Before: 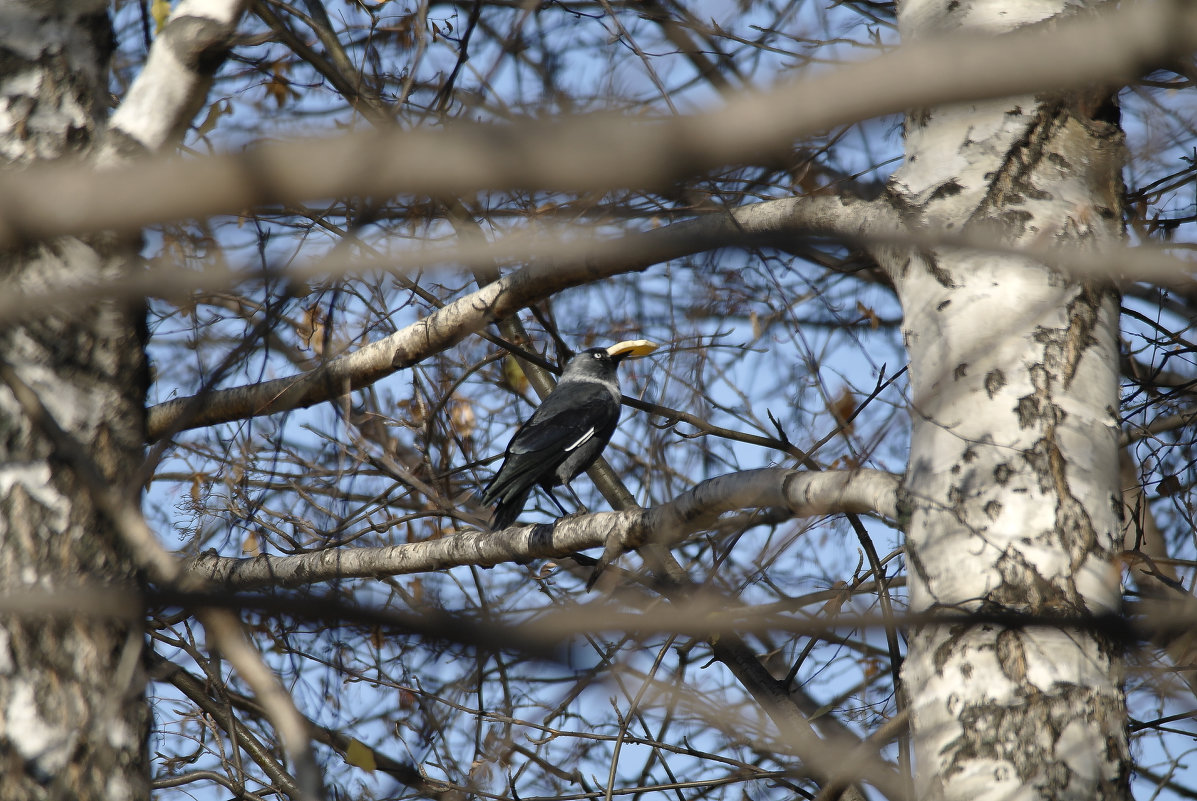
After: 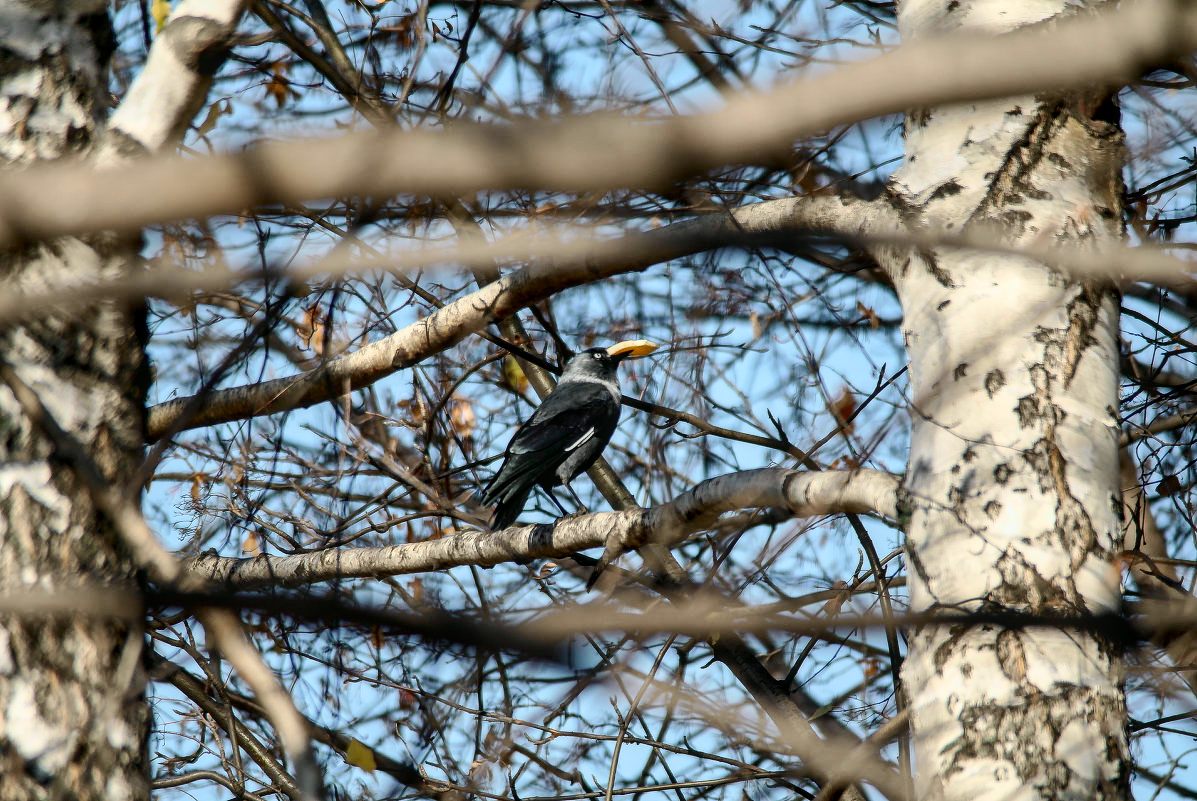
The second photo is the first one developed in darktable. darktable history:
local contrast: on, module defaults
exposure: compensate highlight preservation false
tone curve: curves: ch0 [(0, 0.012) (0.031, 0.02) (0.12, 0.083) (0.193, 0.171) (0.277, 0.279) (0.45, 0.52) (0.568, 0.676) (0.678, 0.777) (0.875, 0.92) (1, 0.965)]; ch1 [(0, 0) (0.243, 0.245) (0.402, 0.41) (0.493, 0.486) (0.508, 0.507) (0.531, 0.53) (0.551, 0.564) (0.646, 0.672) (0.694, 0.732) (1, 1)]; ch2 [(0, 0) (0.249, 0.216) (0.356, 0.343) (0.424, 0.442) (0.476, 0.482) (0.498, 0.502) (0.517, 0.517) (0.532, 0.545) (0.562, 0.575) (0.614, 0.644) (0.706, 0.748) (0.808, 0.809) (0.991, 0.968)], color space Lab, independent channels, preserve colors none
